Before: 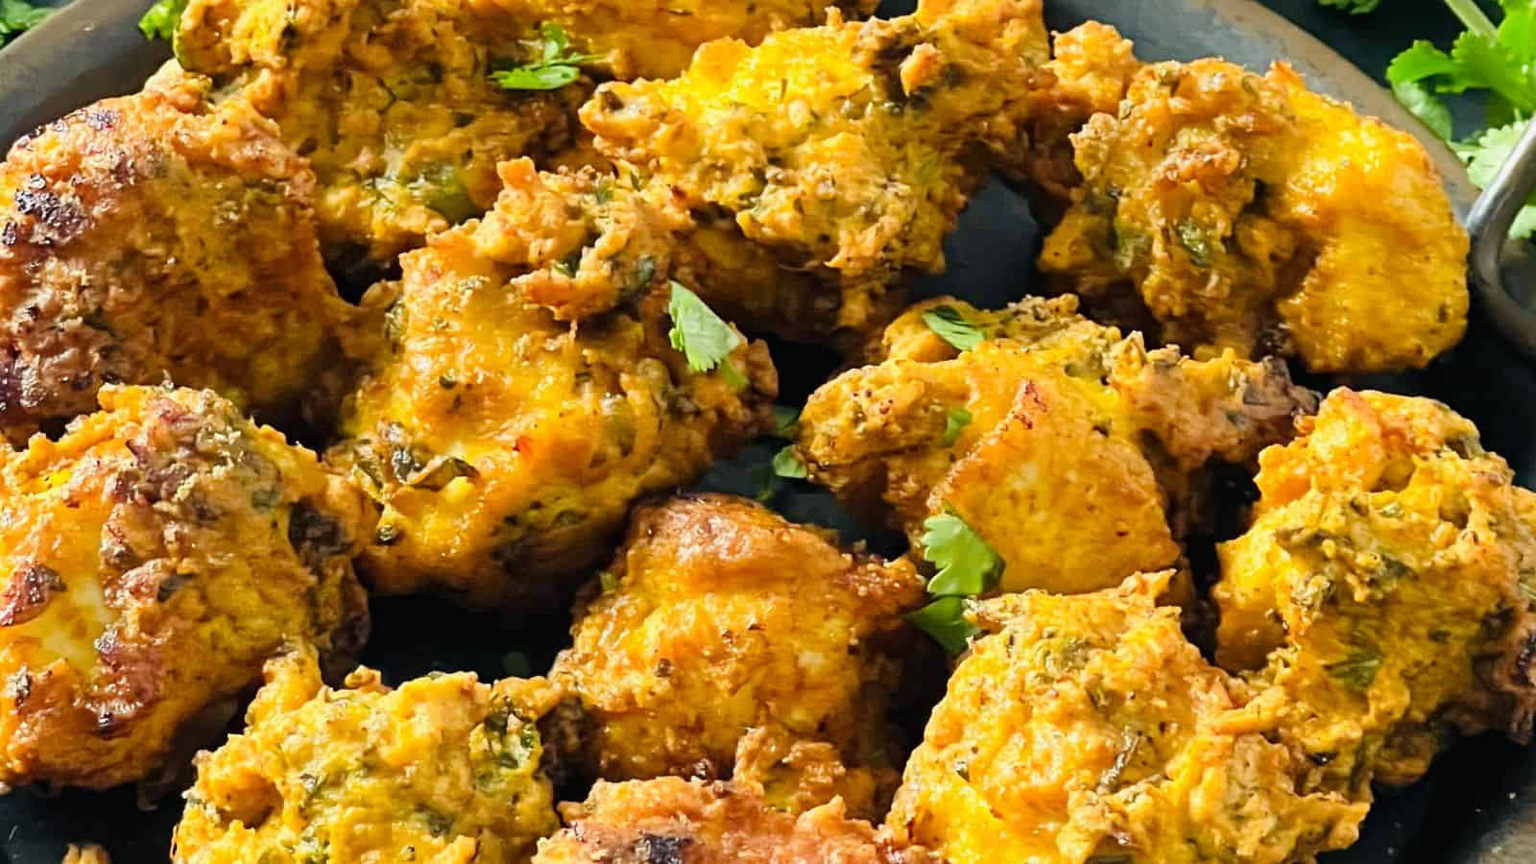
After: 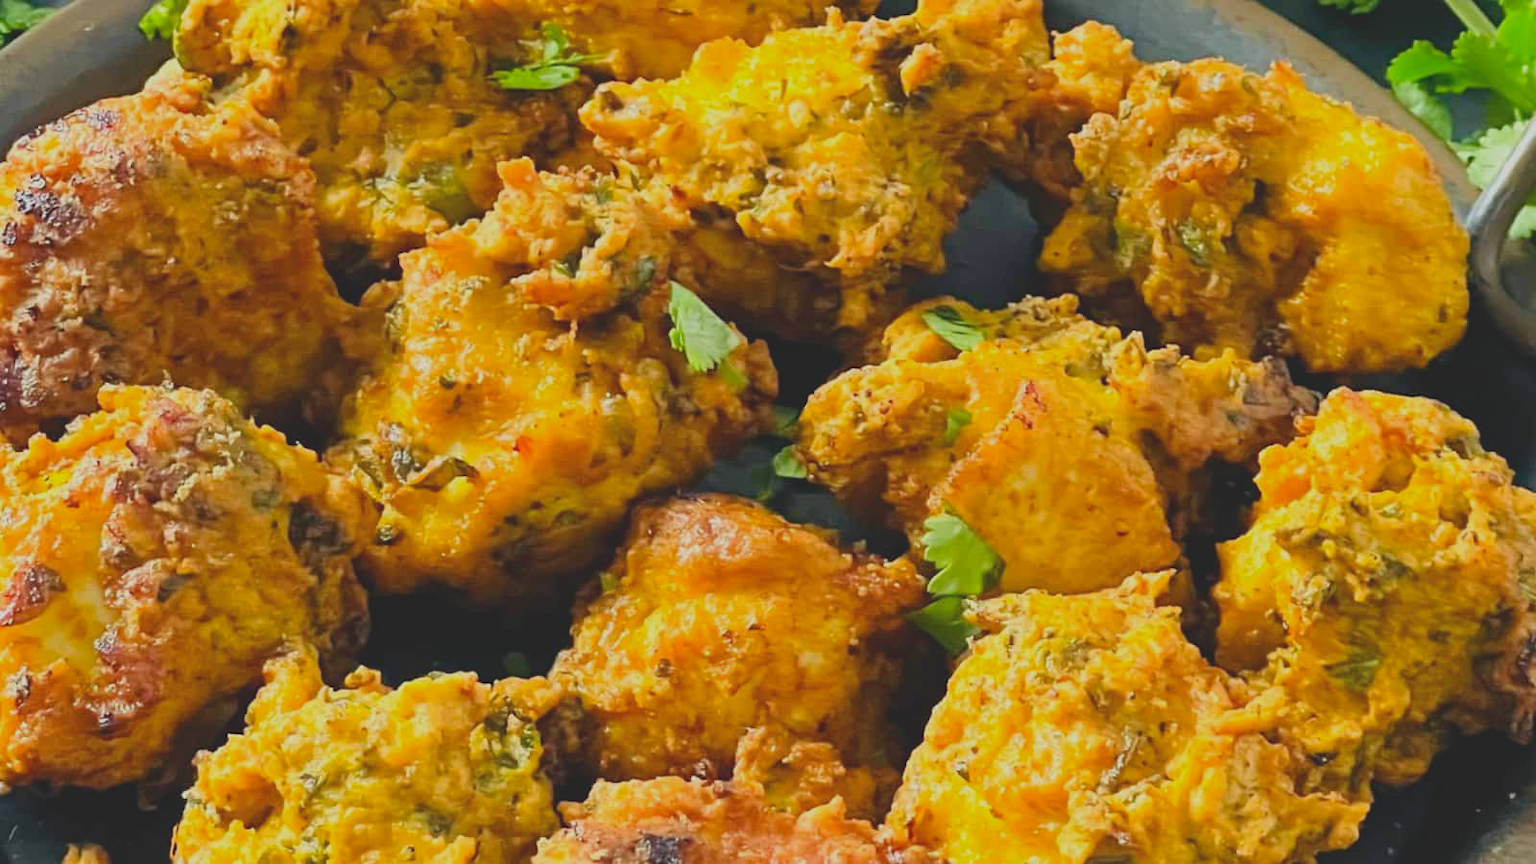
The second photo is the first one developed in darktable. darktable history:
contrast brightness saturation: contrast -0.276
